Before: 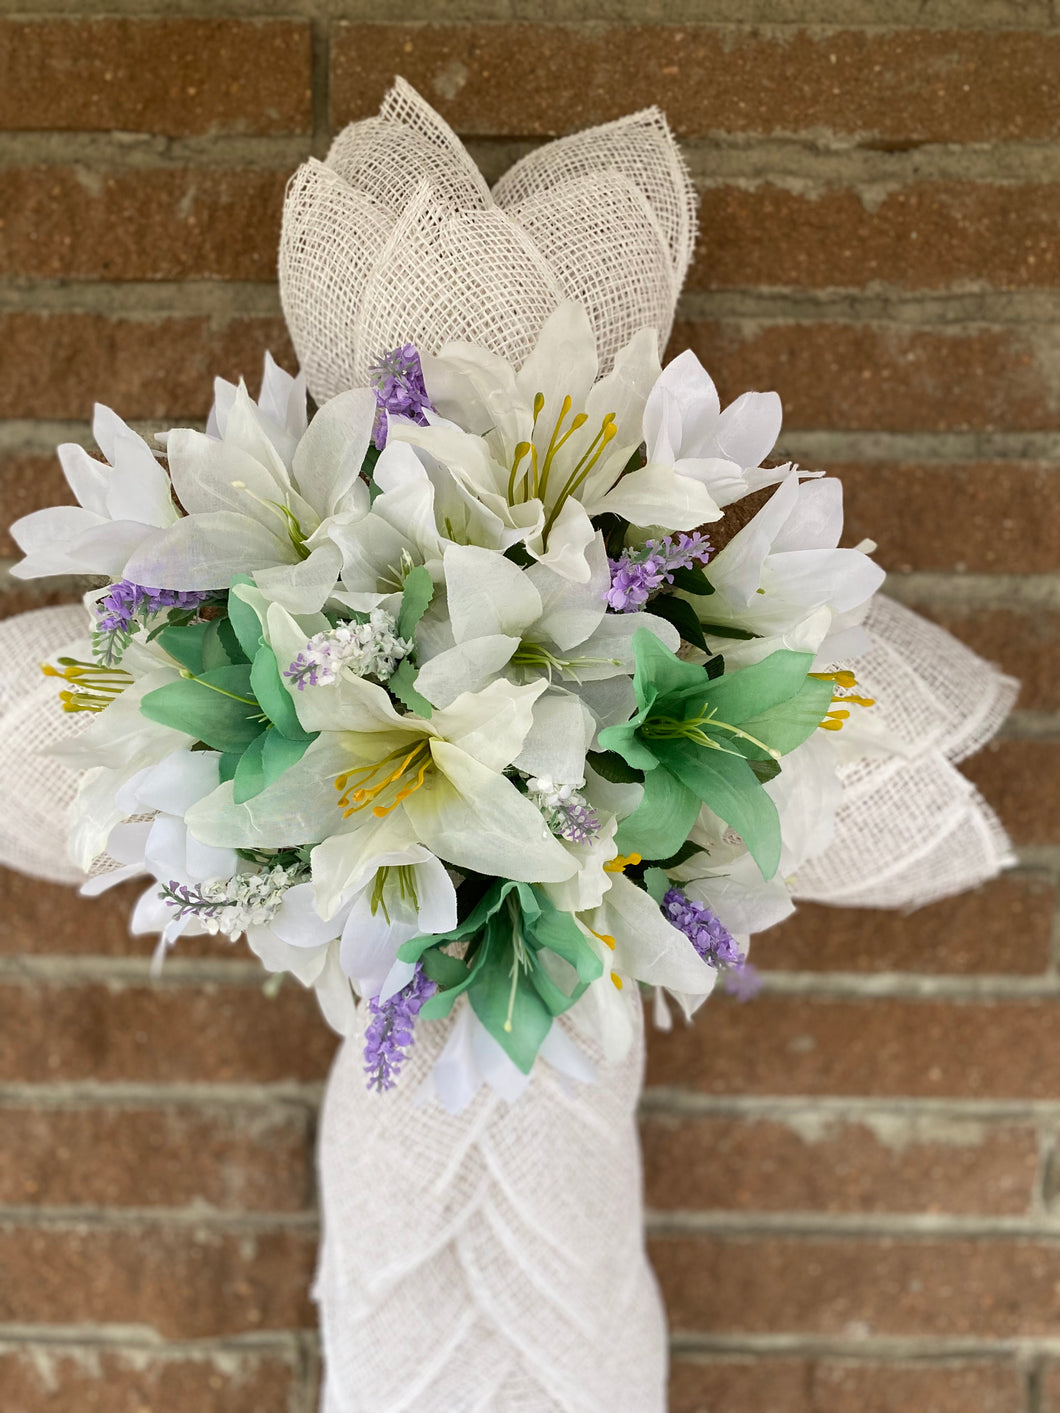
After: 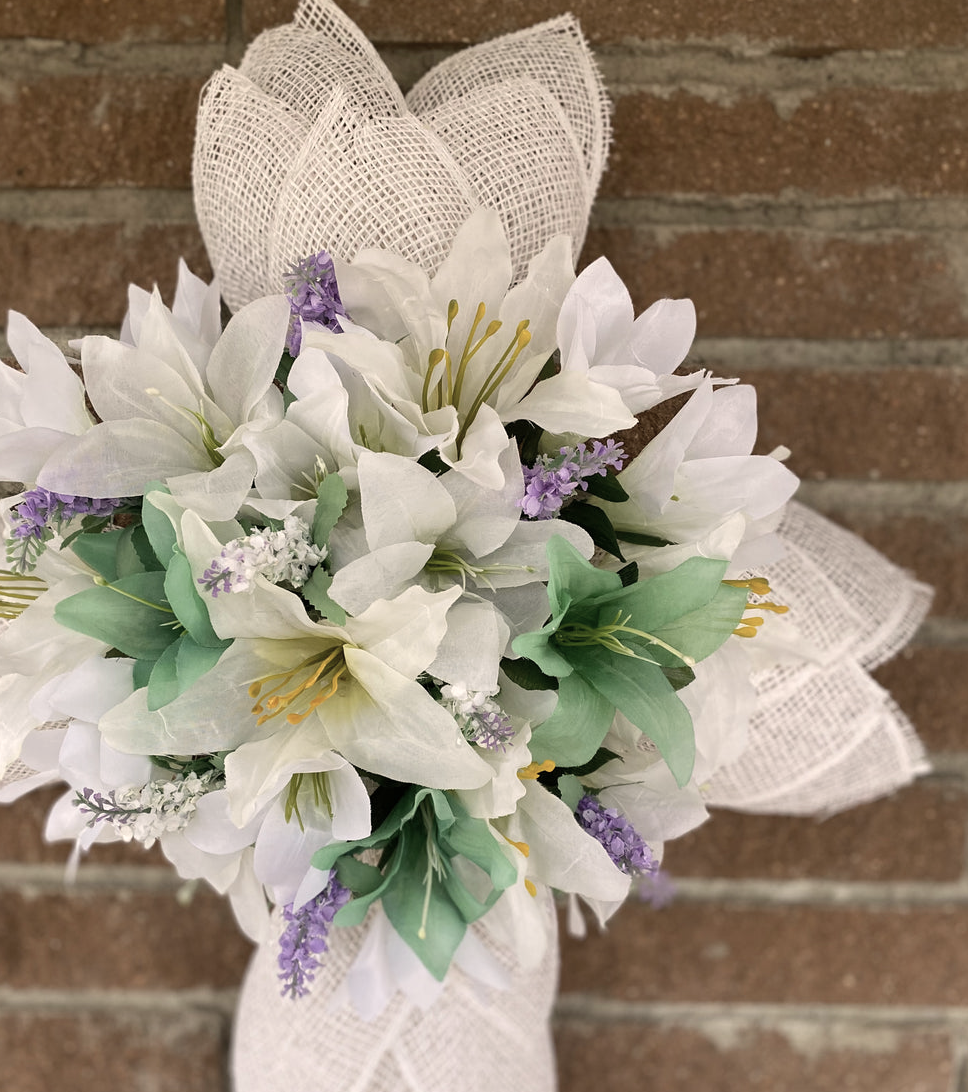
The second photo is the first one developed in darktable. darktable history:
crop: left 8.155%, top 6.611%, bottom 15.385%
color correction: highlights a* 5.59, highlights b* 5.24, saturation 0.68
